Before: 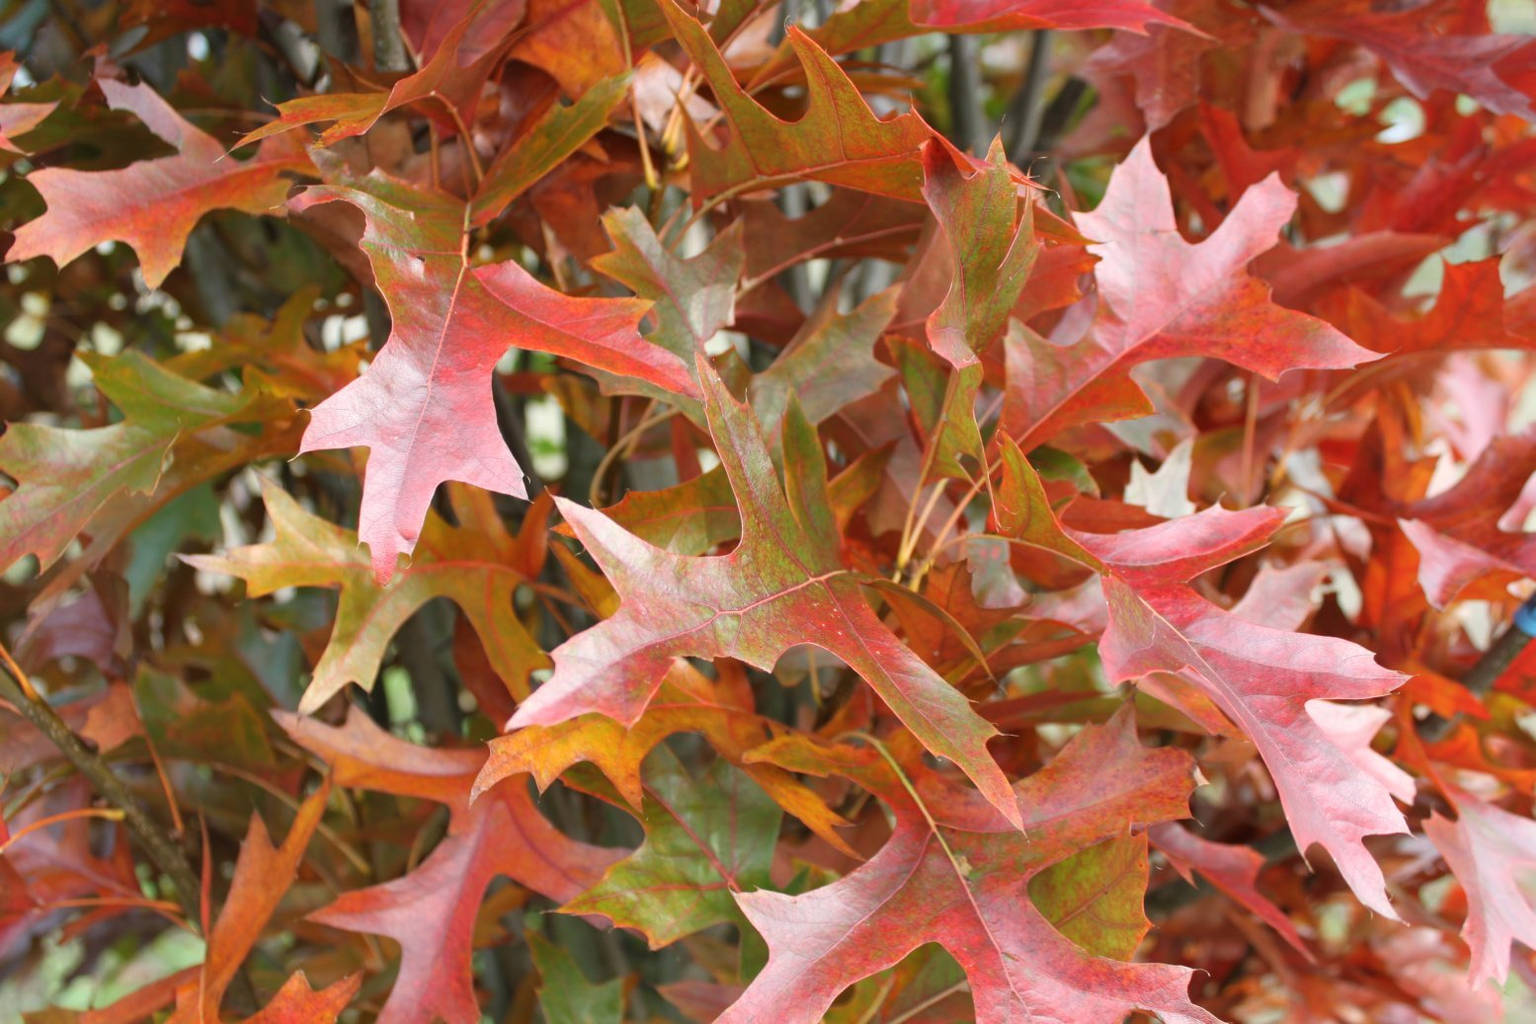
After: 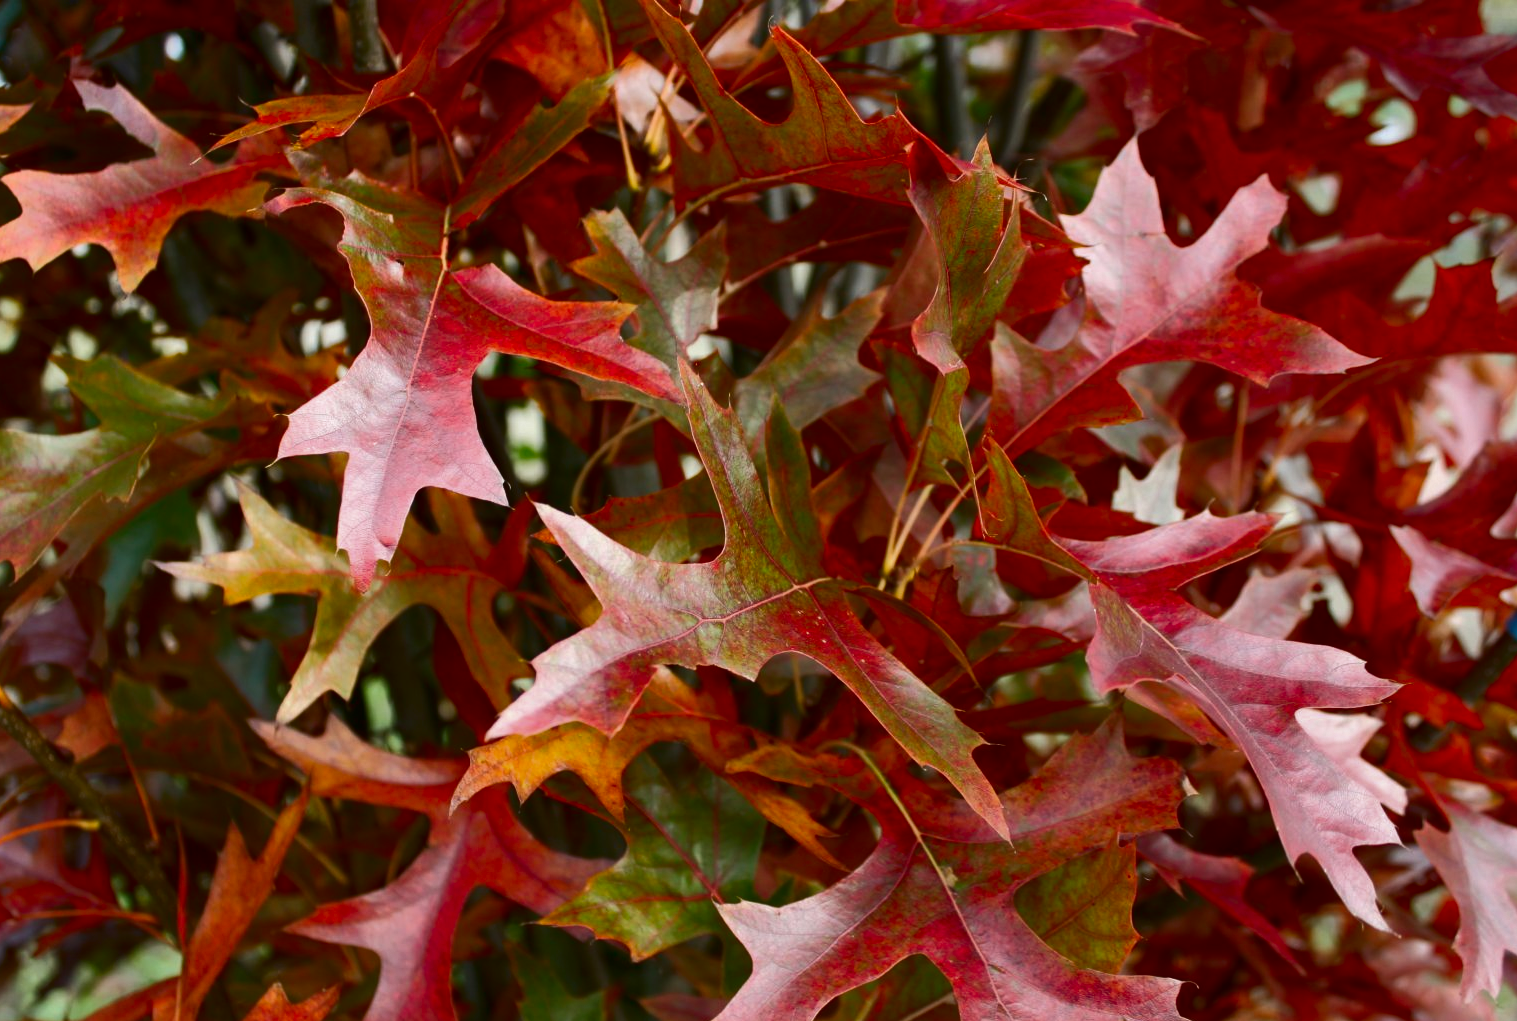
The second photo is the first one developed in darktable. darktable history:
crop and rotate: left 1.756%, right 0.679%, bottom 1.513%
contrast brightness saturation: brightness -0.533
shadows and highlights: radius 266.66, soften with gaussian
